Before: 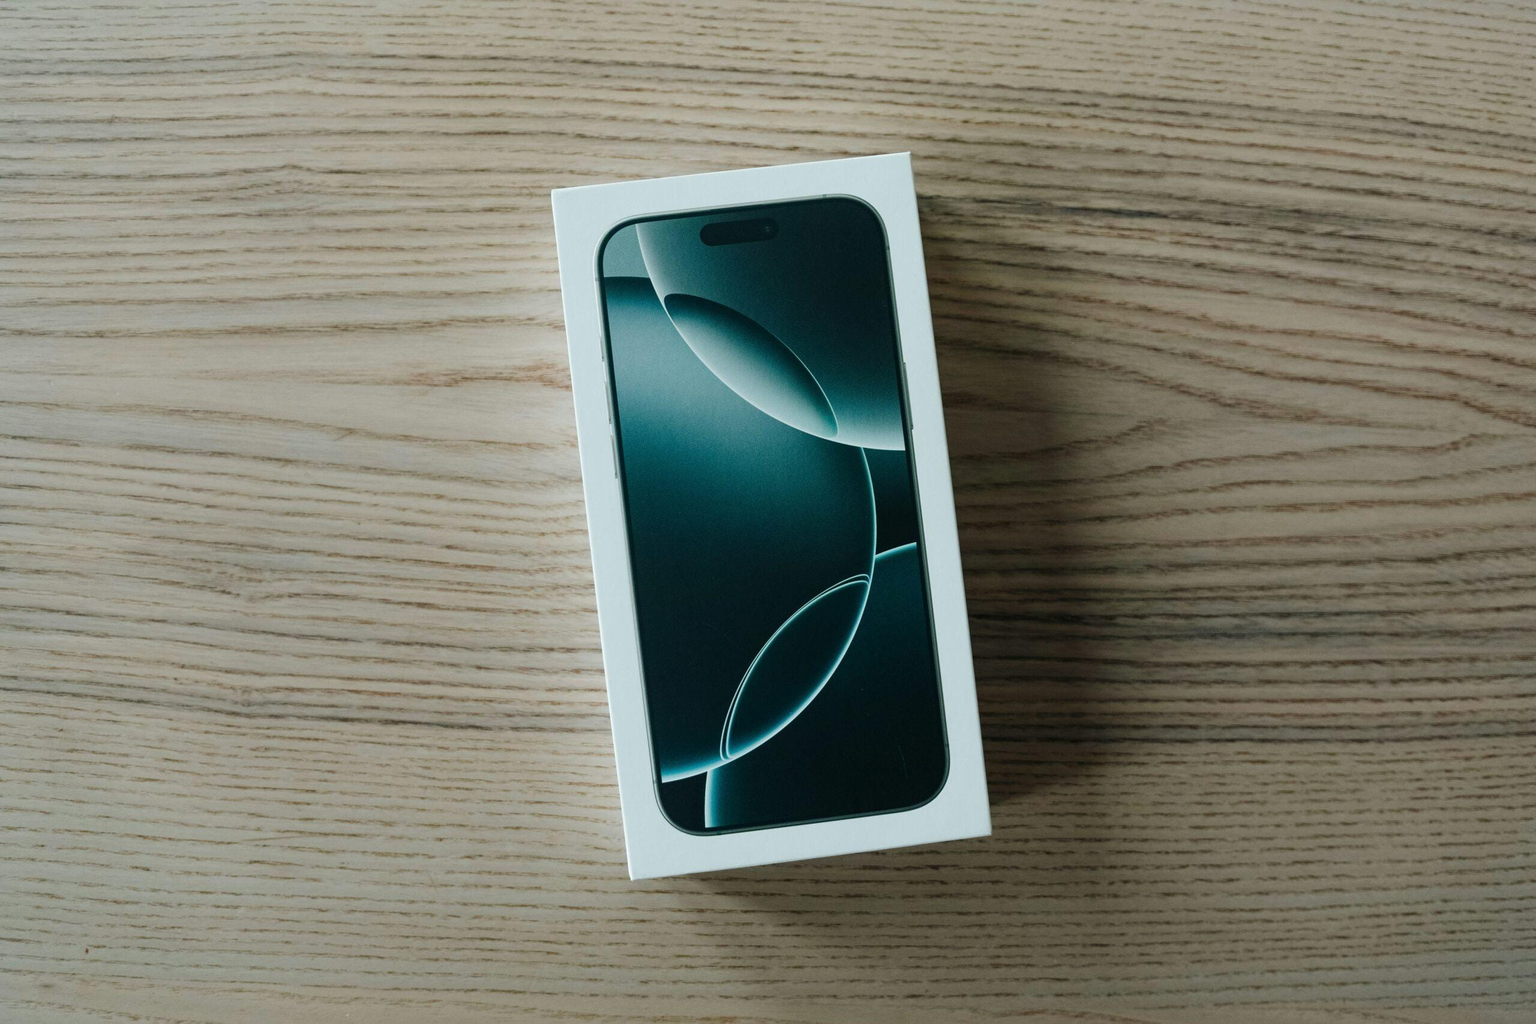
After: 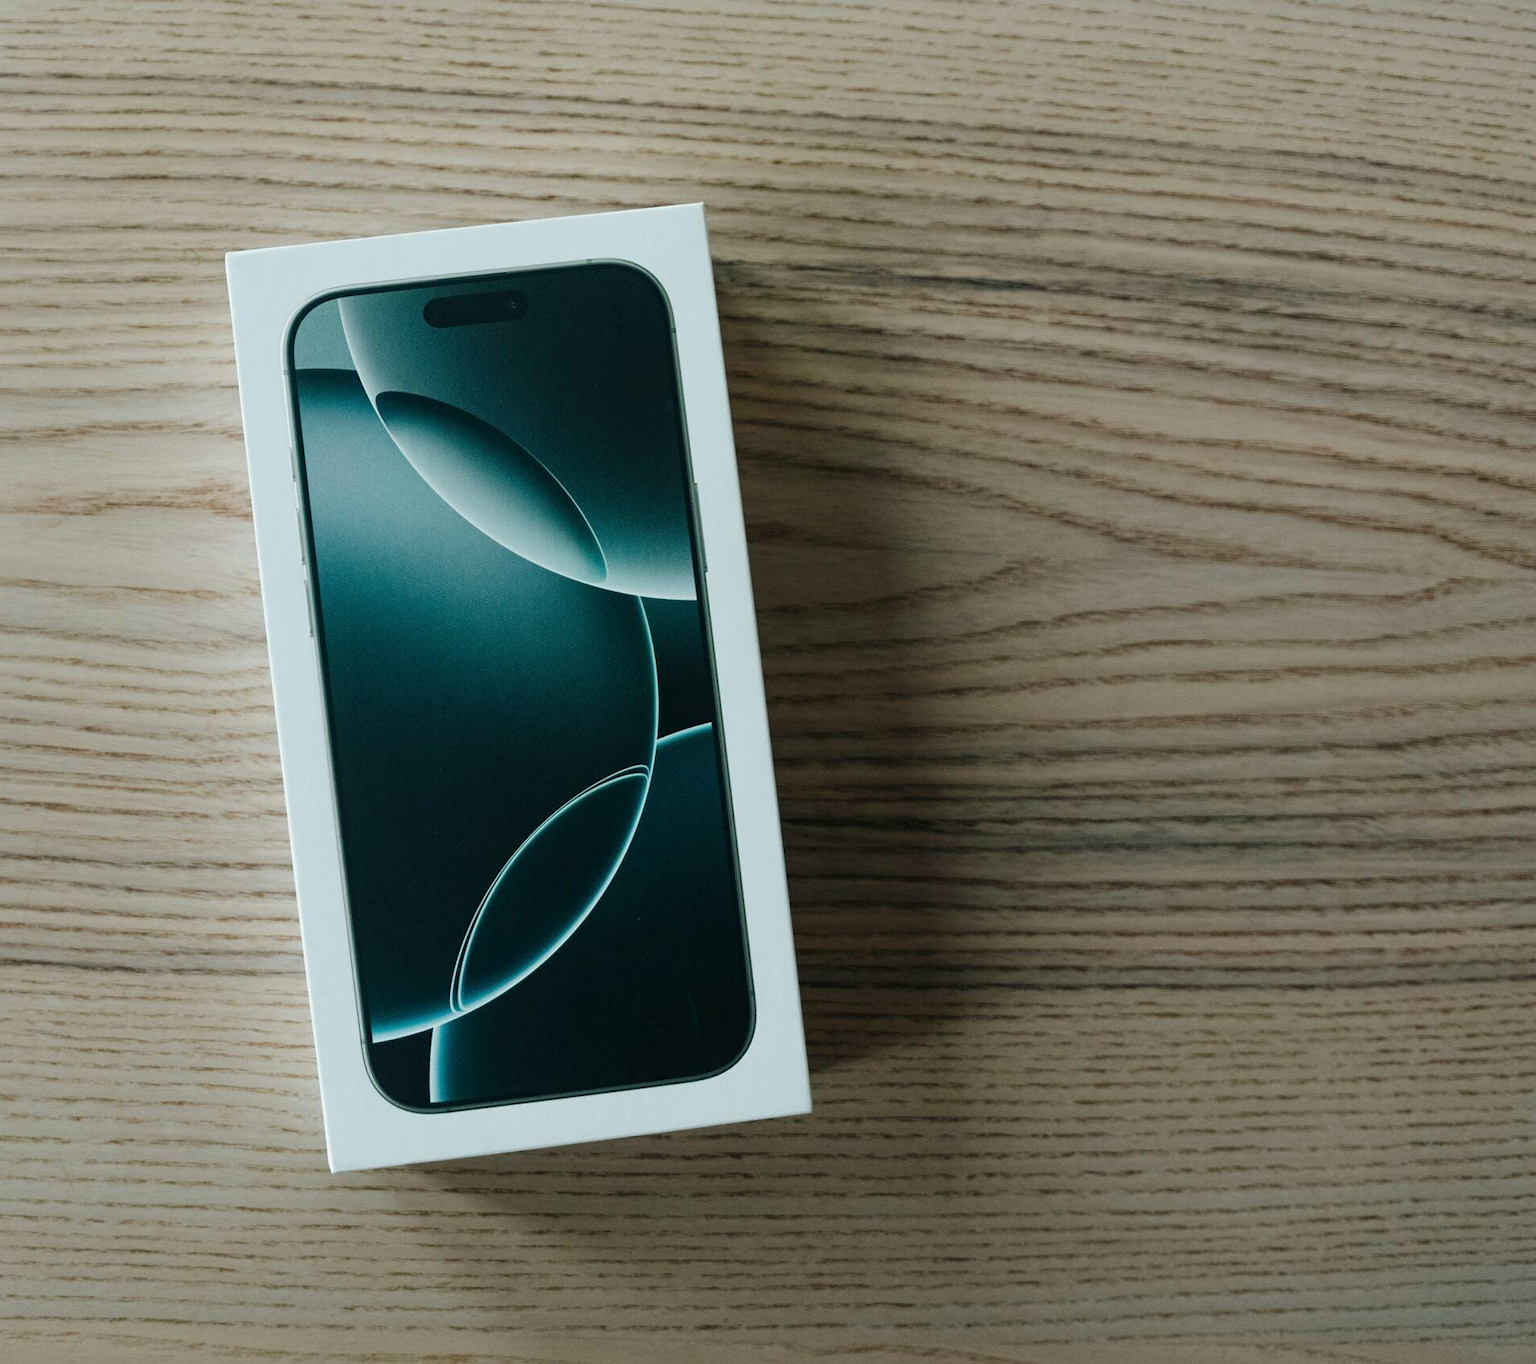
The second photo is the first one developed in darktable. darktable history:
crop and rotate: left 24.898%
